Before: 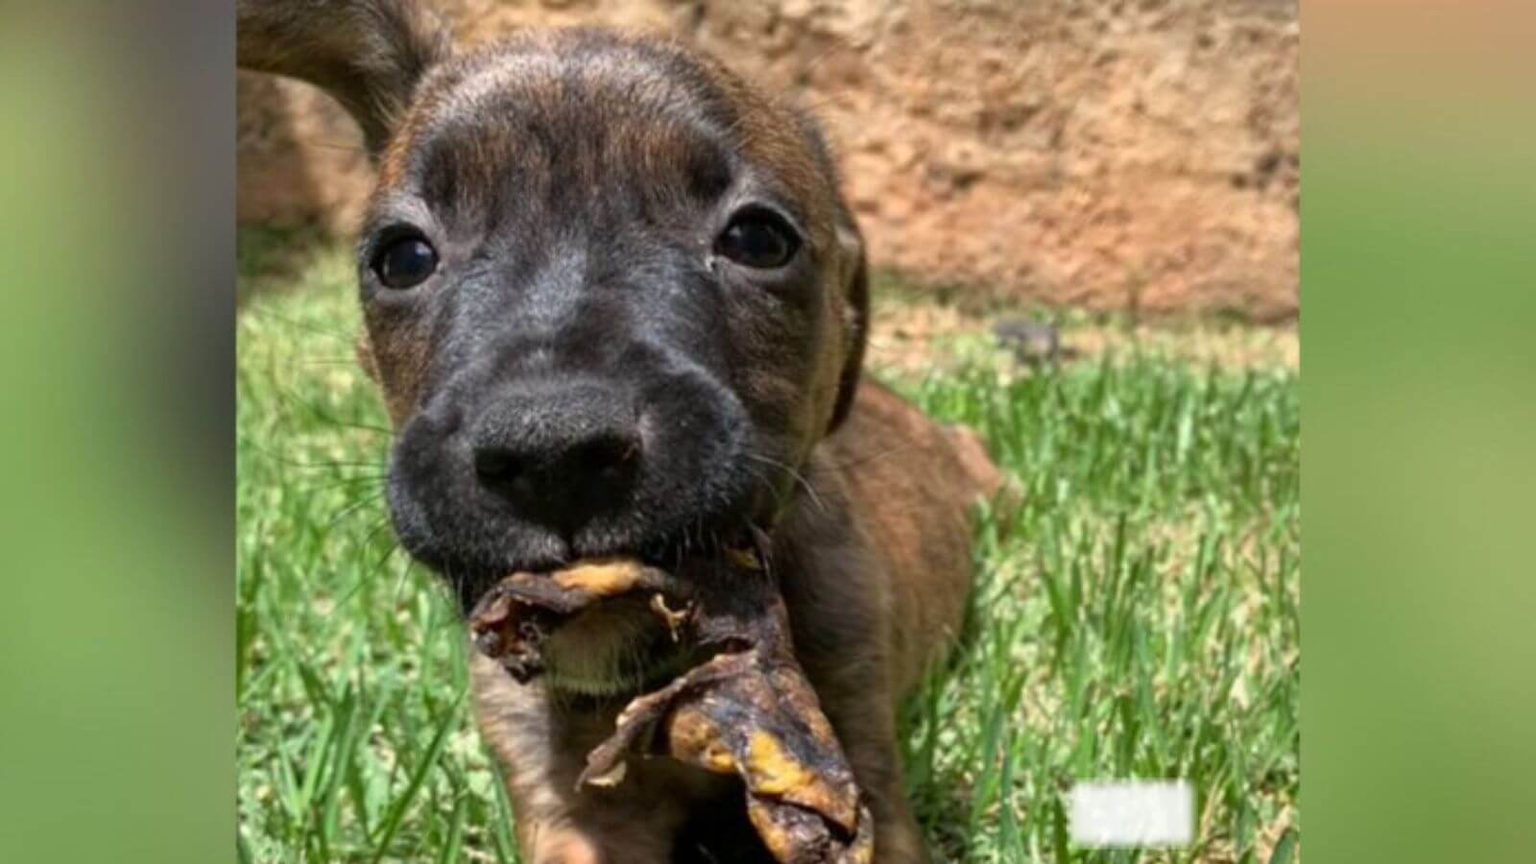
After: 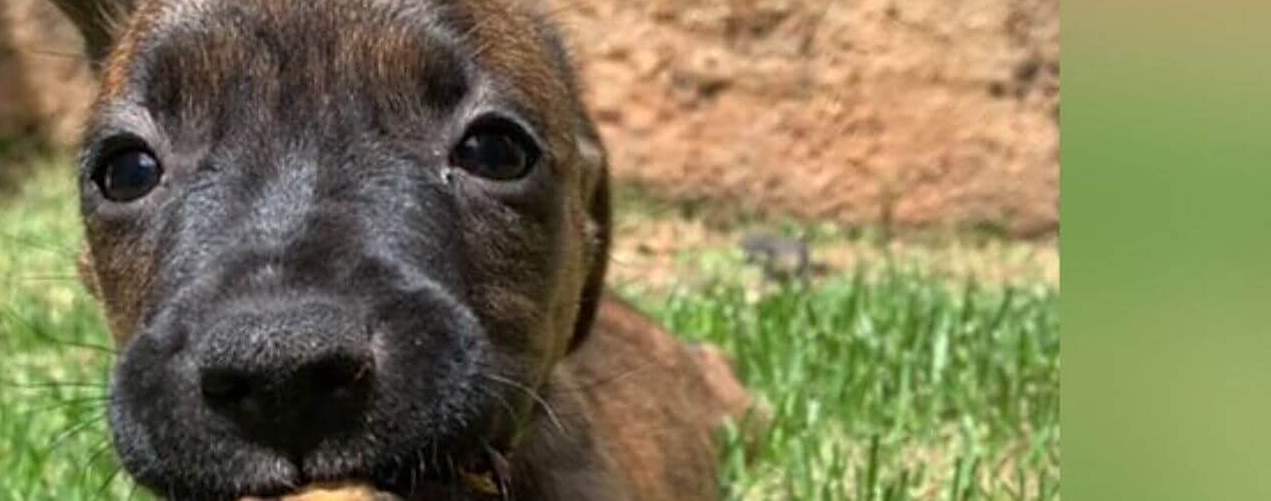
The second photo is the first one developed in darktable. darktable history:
crop: left 18.38%, top 11.092%, right 2.134%, bottom 33.217%
white balance: red 1, blue 1
sharpen: on, module defaults
